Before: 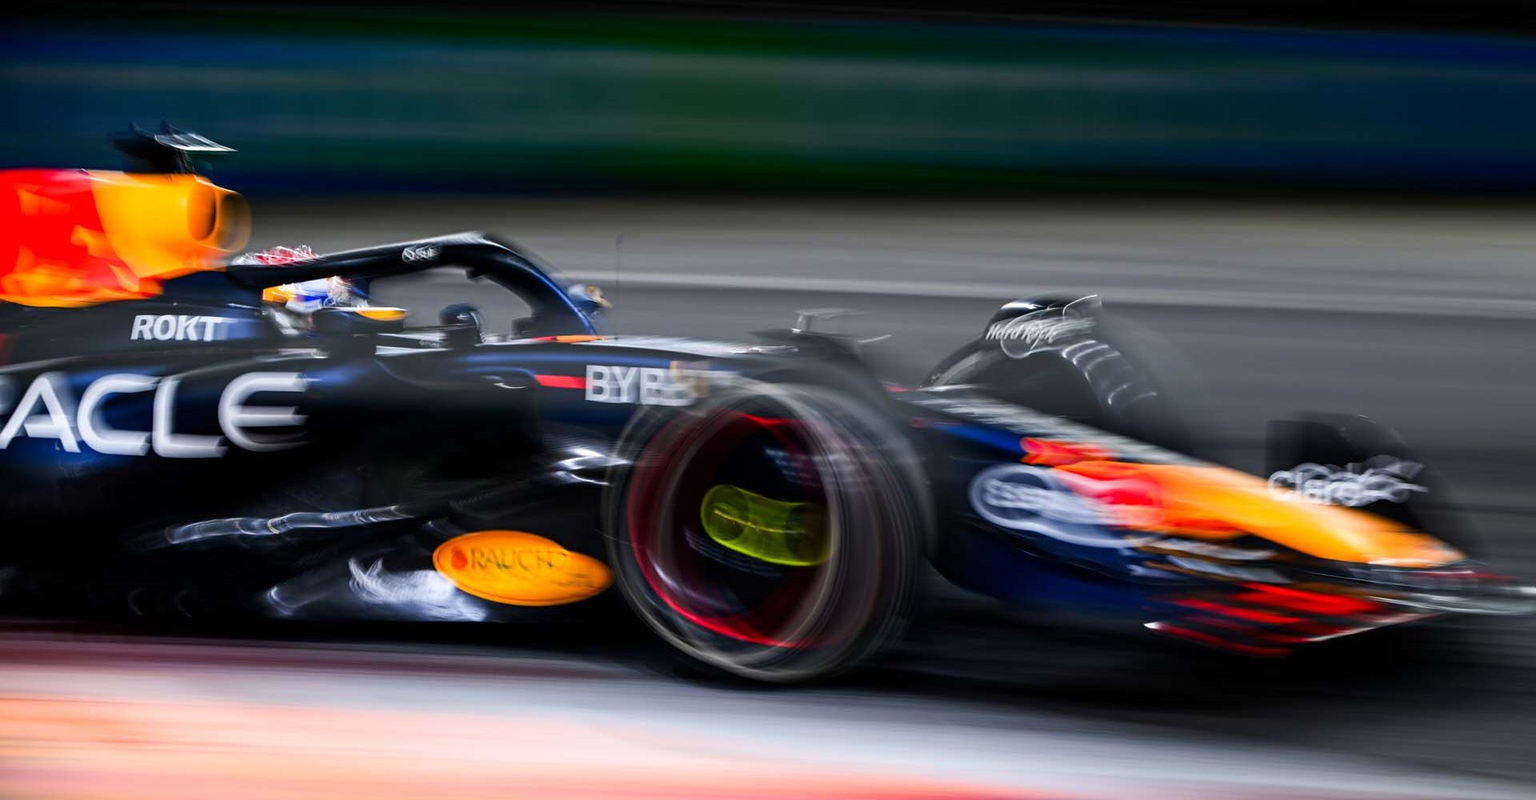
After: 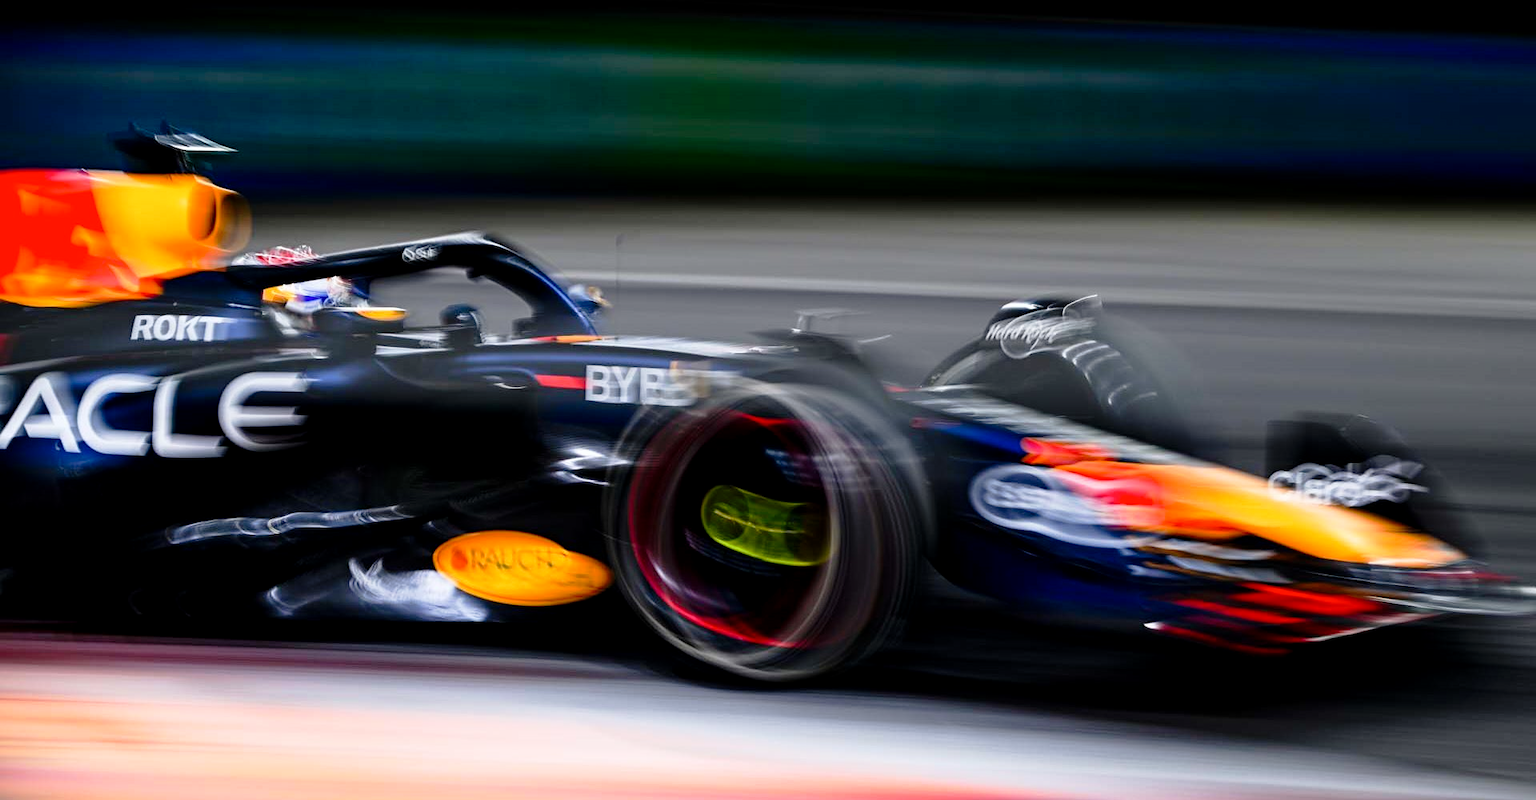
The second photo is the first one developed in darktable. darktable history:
tone curve: curves: ch0 [(0.024, 0) (0.075, 0.034) (0.145, 0.098) (0.257, 0.259) (0.408, 0.45) (0.611, 0.64) (0.81, 0.857) (1, 1)]; ch1 [(0, 0) (0.287, 0.198) (0.501, 0.506) (0.56, 0.57) (0.712, 0.777) (0.976, 0.992)]; ch2 [(0, 0) (0.5, 0.5) (0.523, 0.552) (0.59, 0.603) (0.681, 0.754) (1, 1)], preserve colors none
